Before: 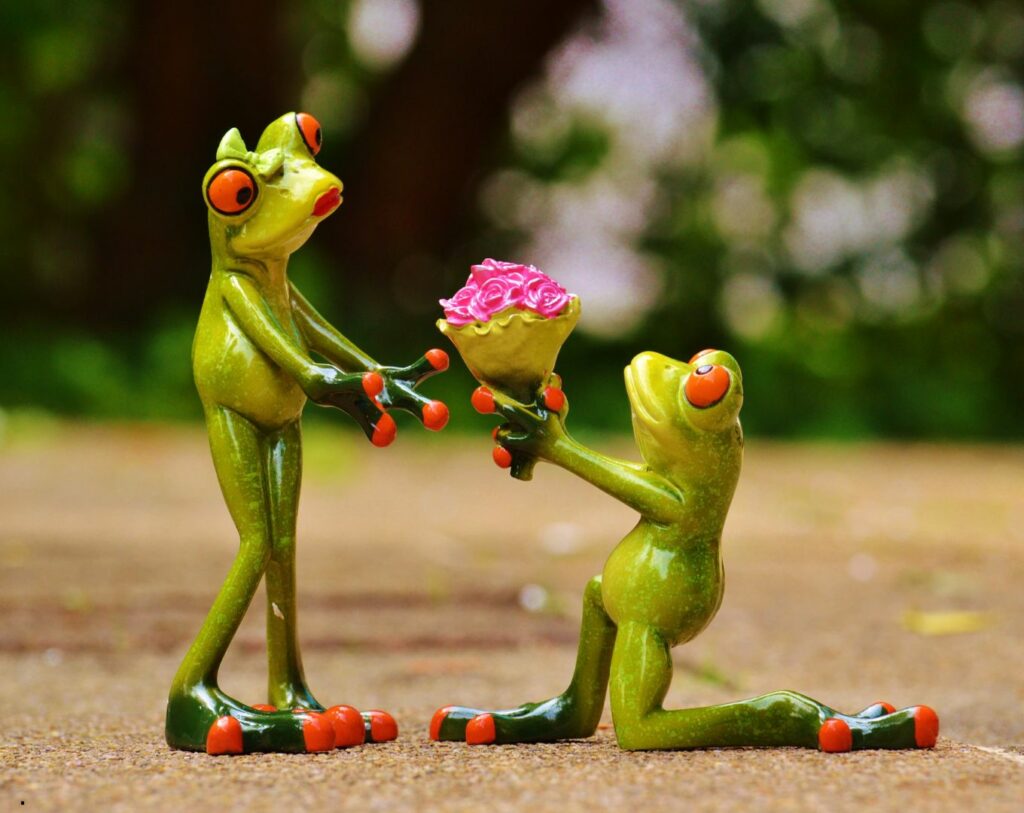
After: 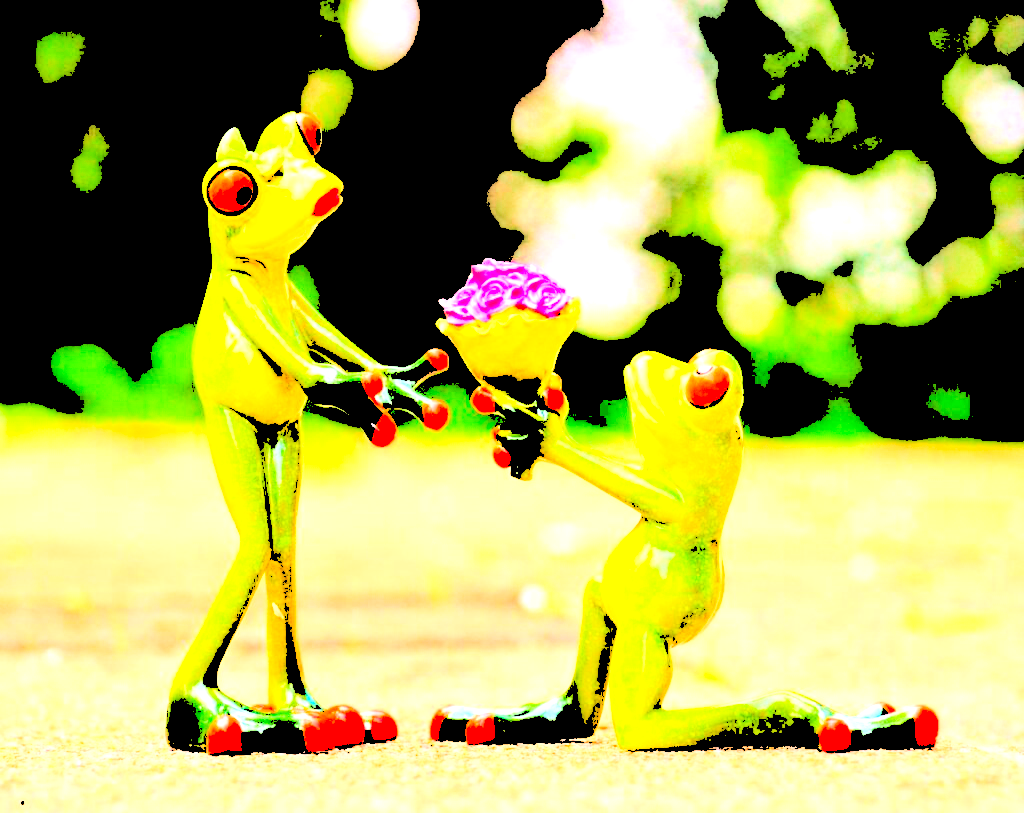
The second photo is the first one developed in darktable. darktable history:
levels: levels [0.246, 0.246, 0.506]
vibrance: on, module defaults
